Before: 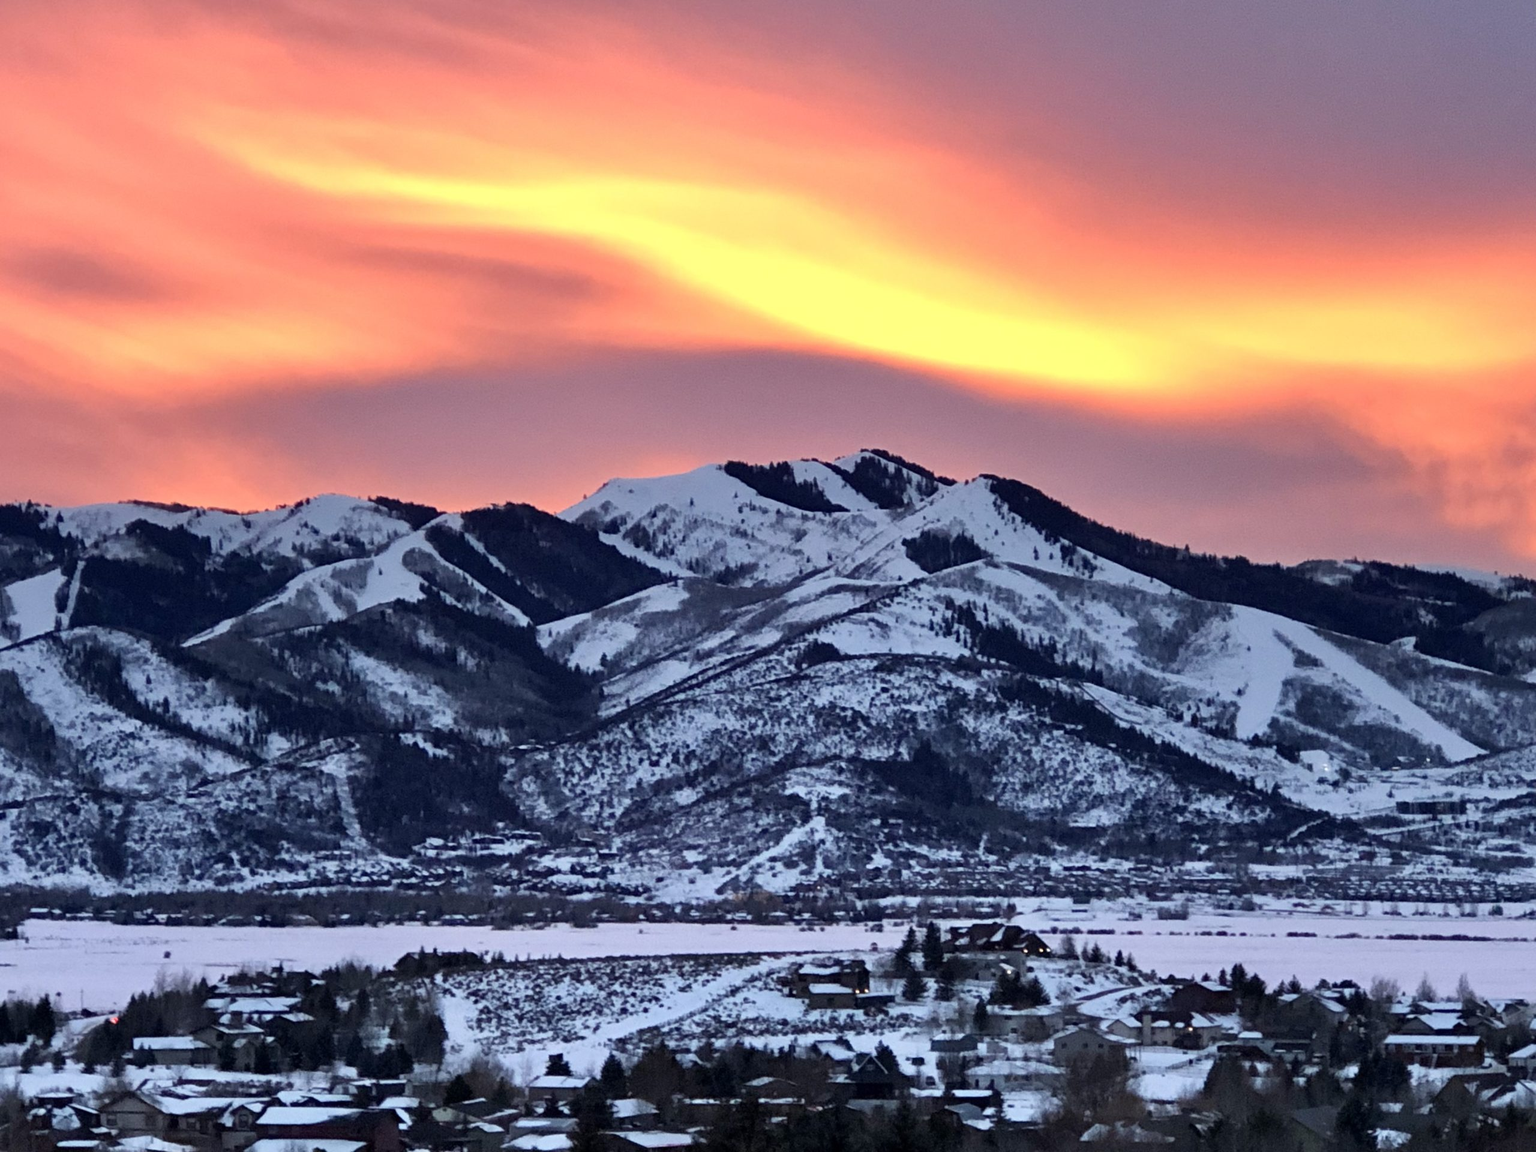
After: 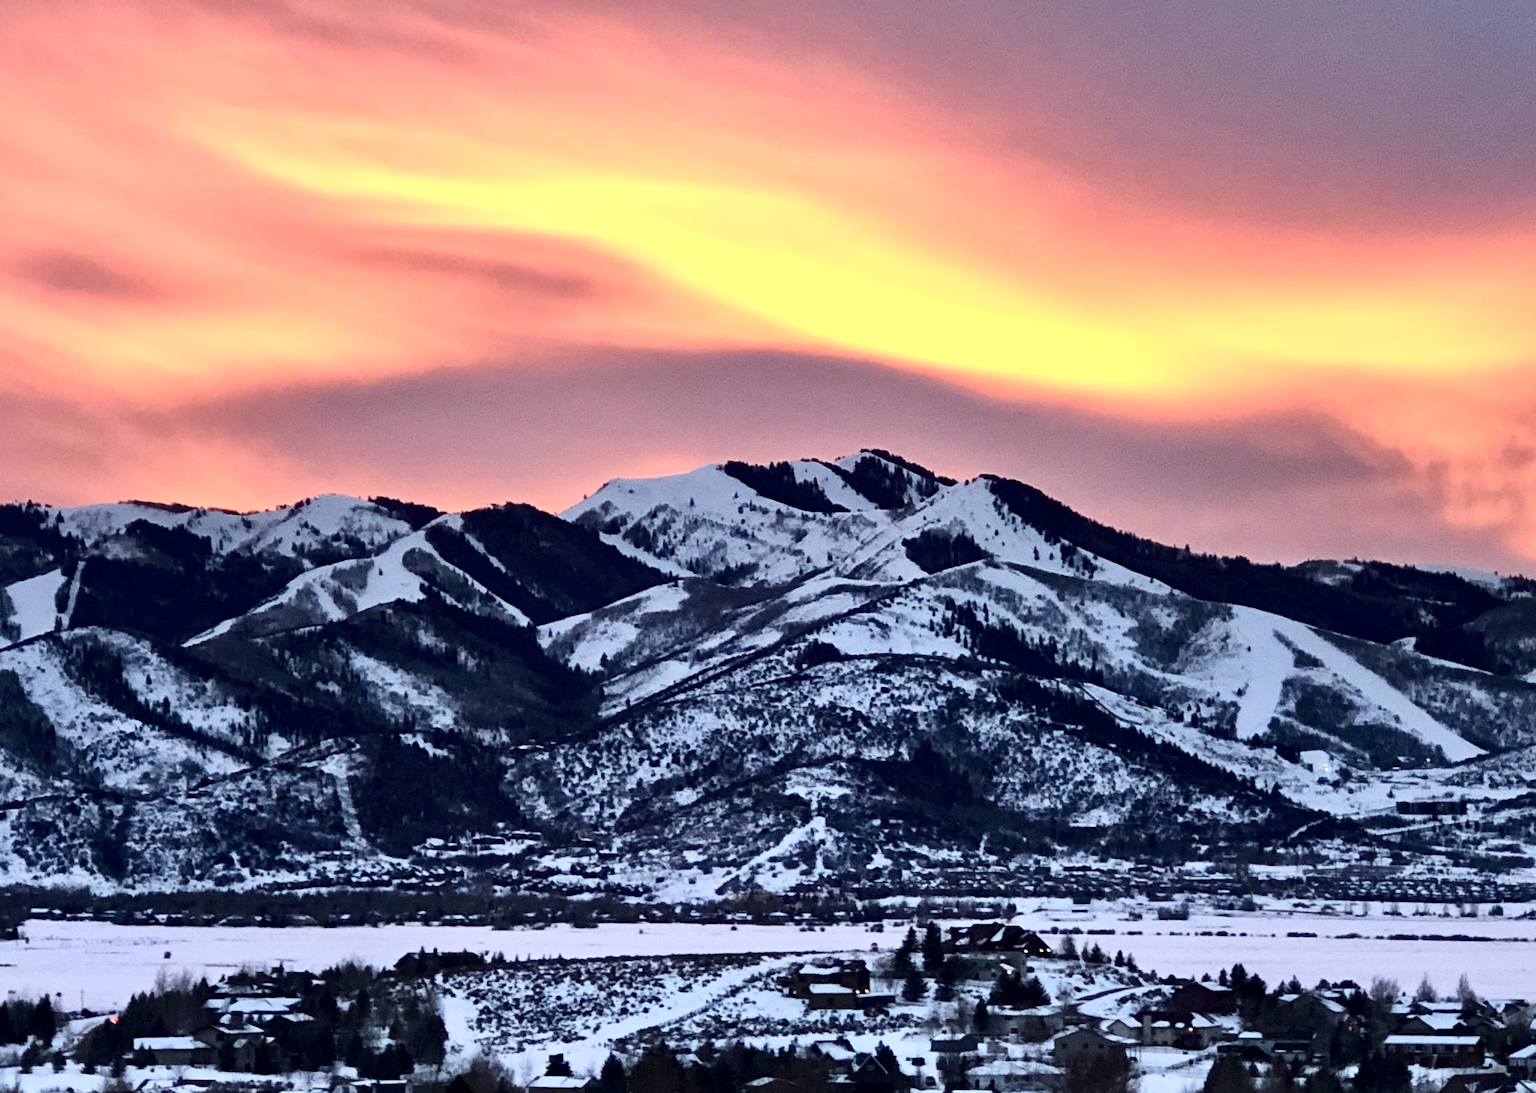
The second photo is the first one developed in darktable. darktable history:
crop and rotate: top 0%, bottom 5.097%
local contrast: mode bilateral grid, contrast 20, coarseness 50, detail 120%, midtone range 0.2
contrast brightness saturation: contrast 0.28
